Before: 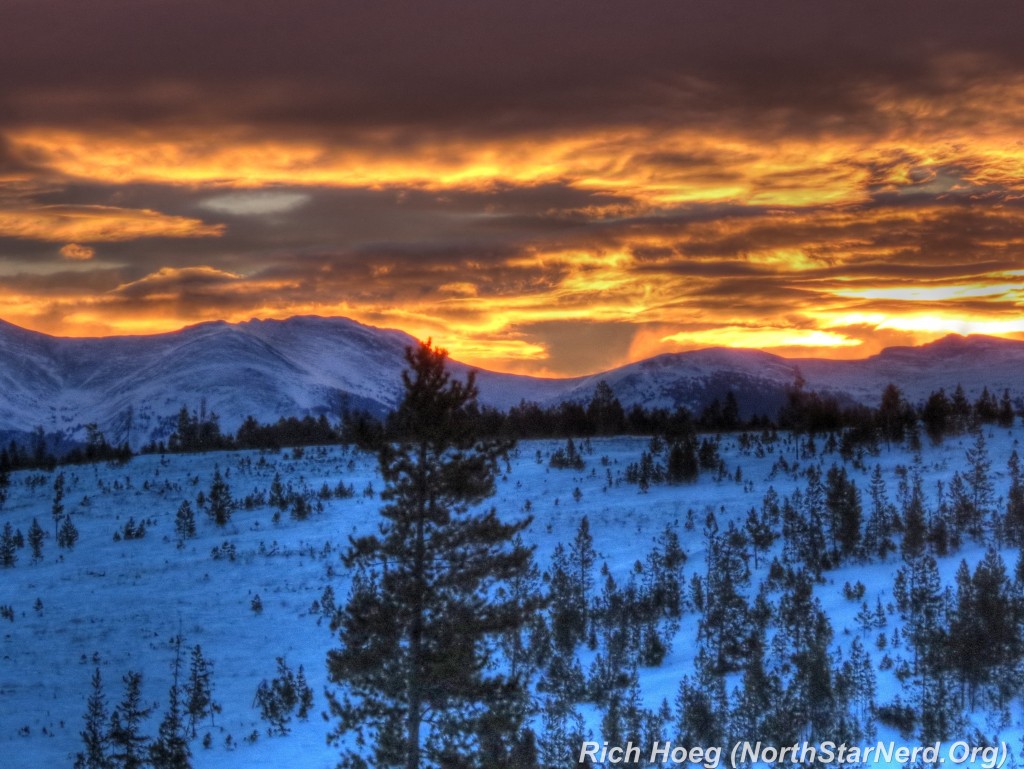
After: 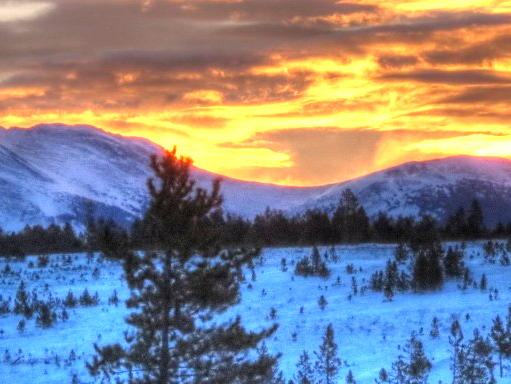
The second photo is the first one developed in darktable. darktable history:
crop: left 25%, top 25%, right 25%, bottom 25%
exposure: black level correction 0, exposure 1.2 EV, compensate exposure bias true, compensate highlight preservation false
